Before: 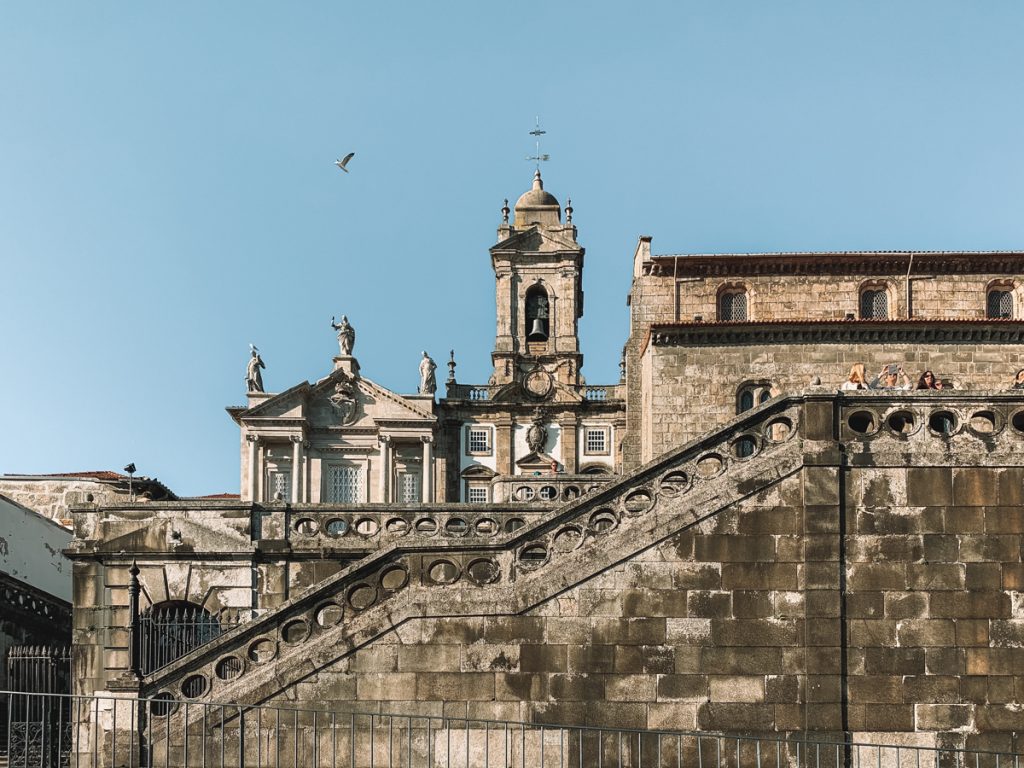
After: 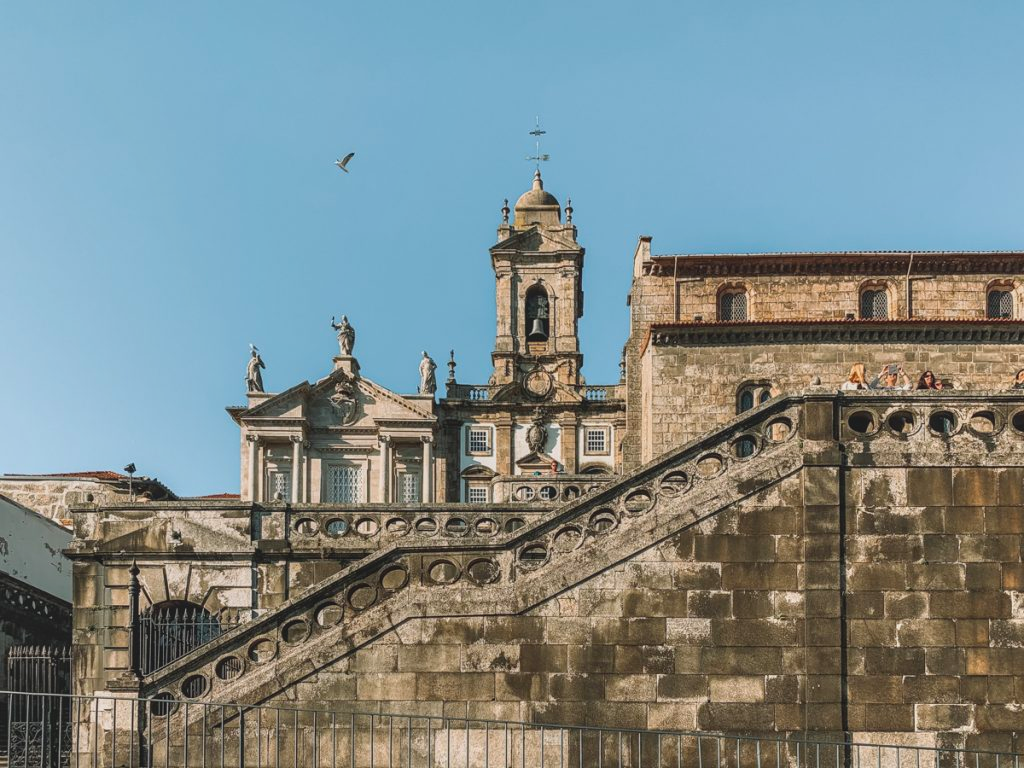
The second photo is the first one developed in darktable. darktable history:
contrast brightness saturation: contrast -0.19, saturation 0.19
local contrast: on, module defaults
